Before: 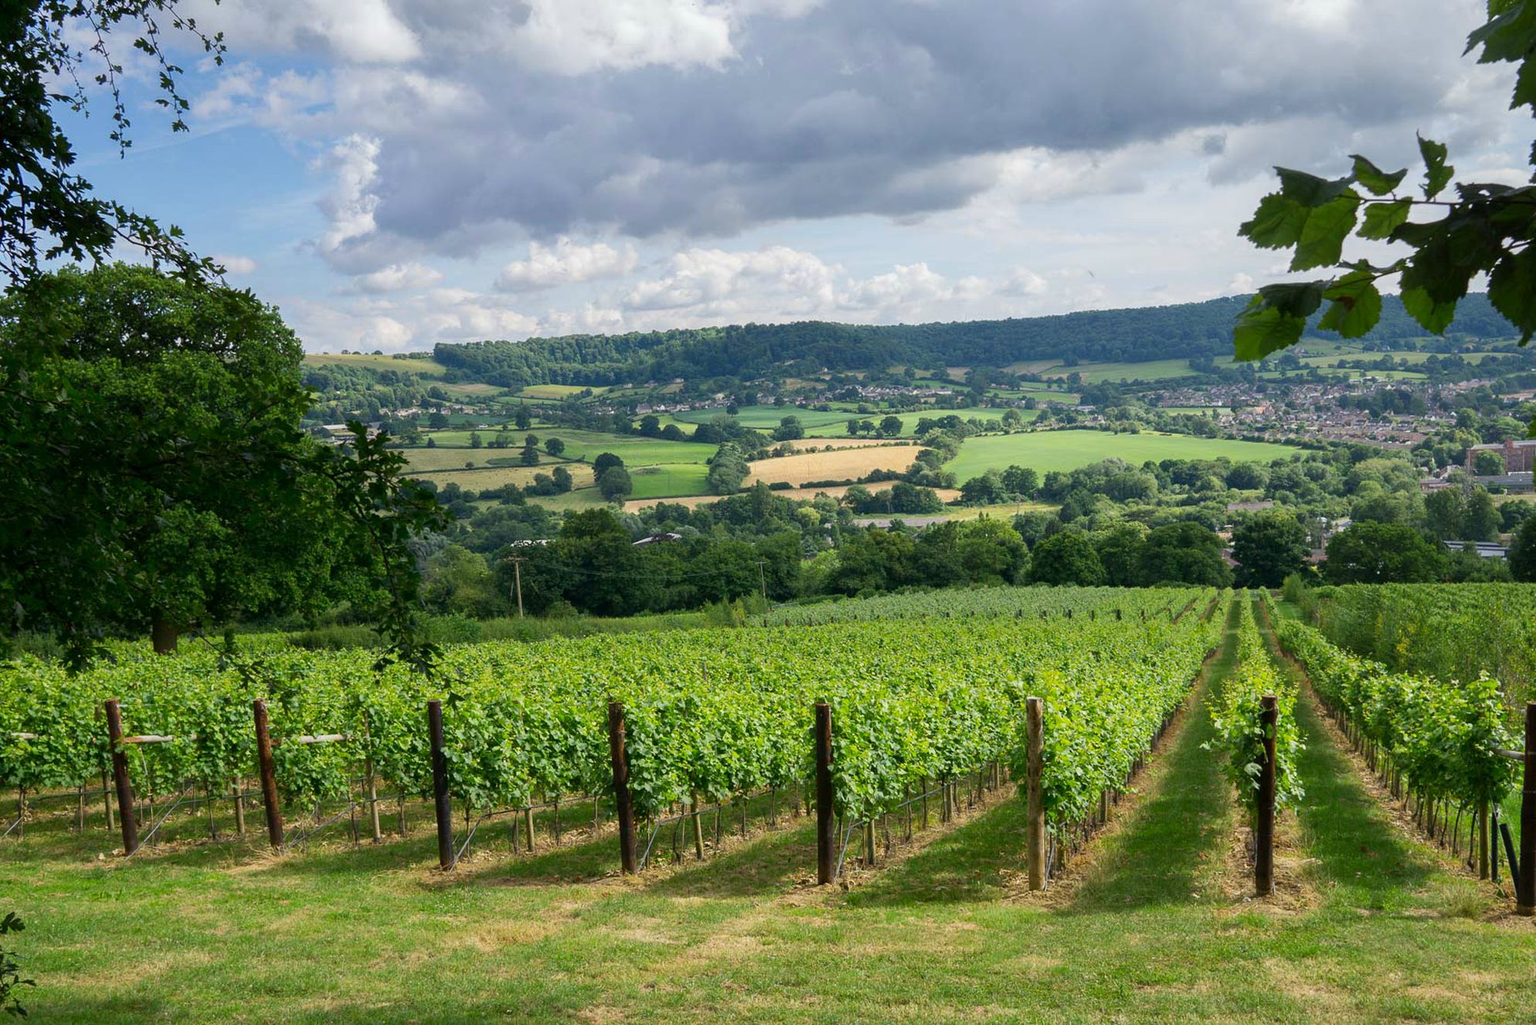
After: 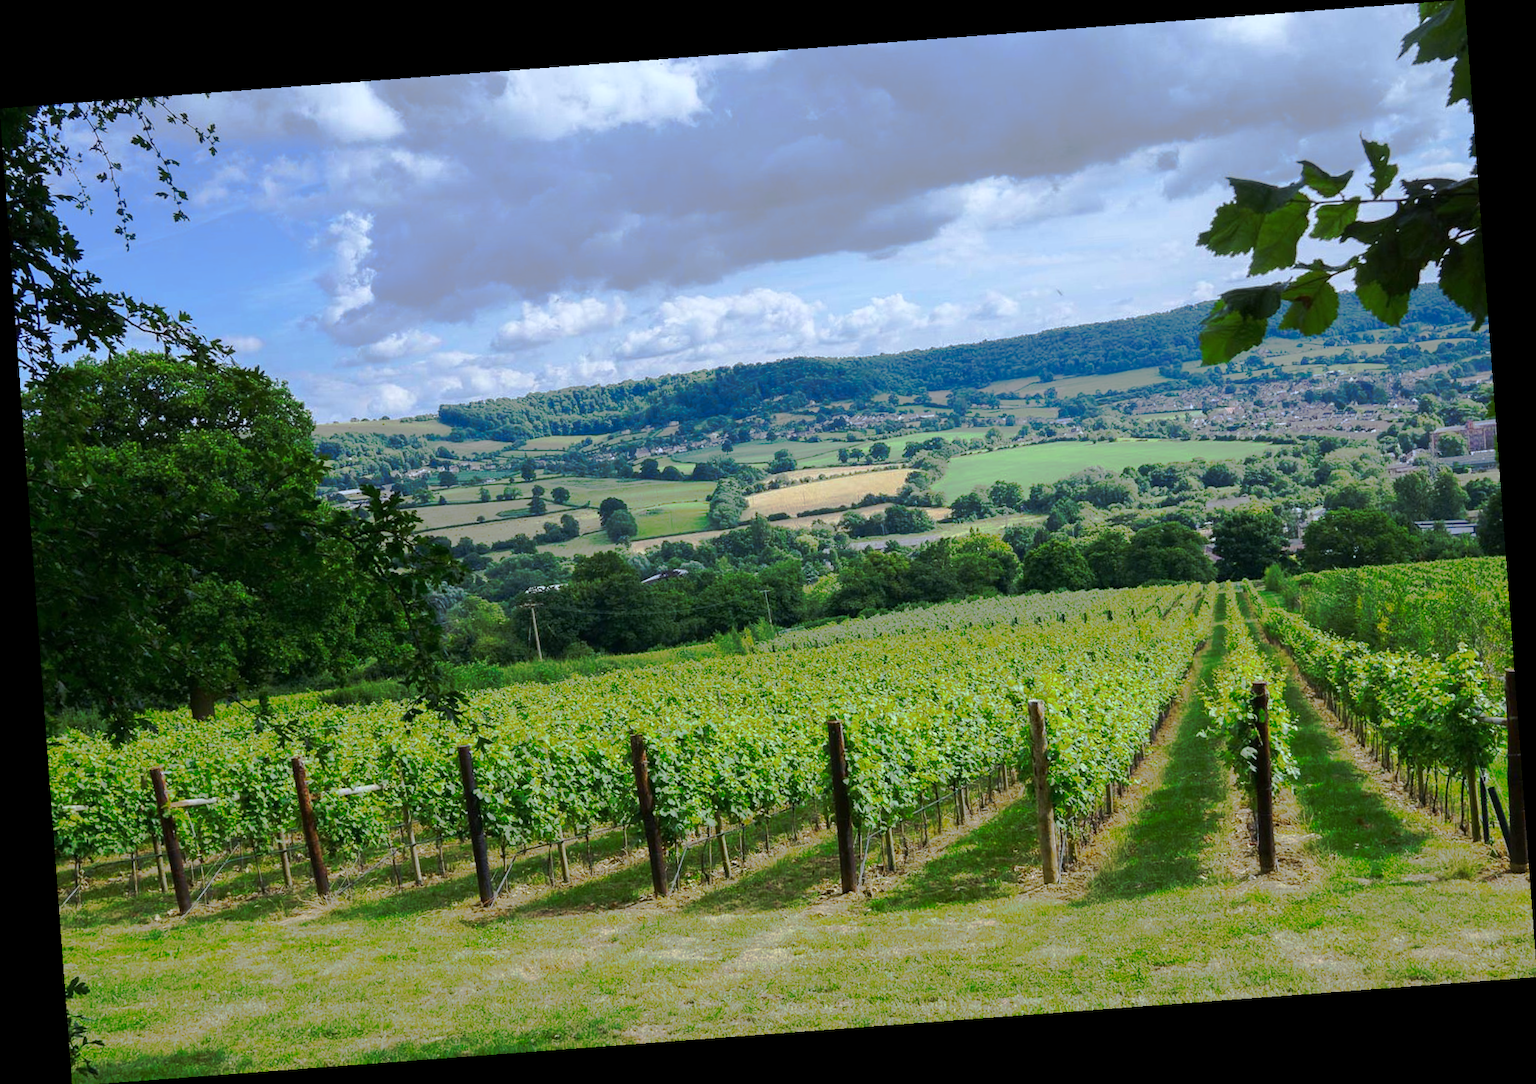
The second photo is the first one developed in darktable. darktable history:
tone curve: curves: ch0 [(0, 0) (0.003, 0.005) (0.011, 0.012) (0.025, 0.026) (0.044, 0.046) (0.069, 0.071) (0.1, 0.098) (0.136, 0.135) (0.177, 0.178) (0.224, 0.217) (0.277, 0.274) (0.335, 0.335) (0.399, 0.442) (0.468, 0.543) (0.543, 0.6) (0.623, 0.628) (0.709, 0.679) (0.801, 0.782) (0.898, 0.904) (1, 1)], preserve colors none
rotate and perspective: rotation -4.25°, automatic cropping off
white balance: red 0.931, blue 1.11
